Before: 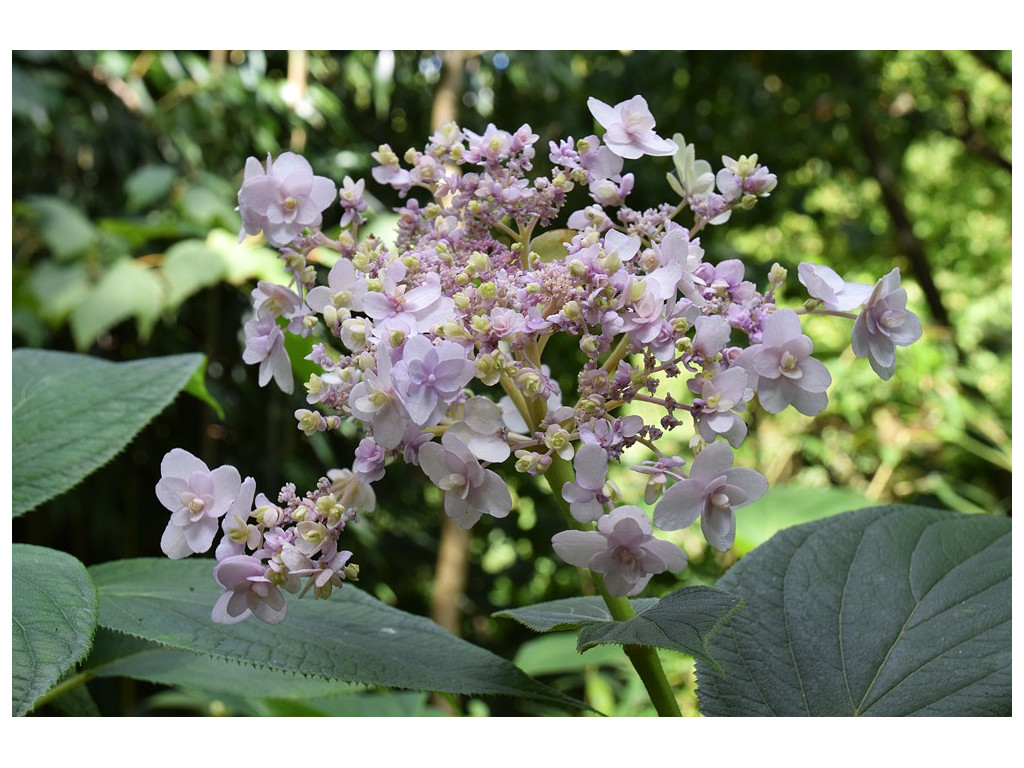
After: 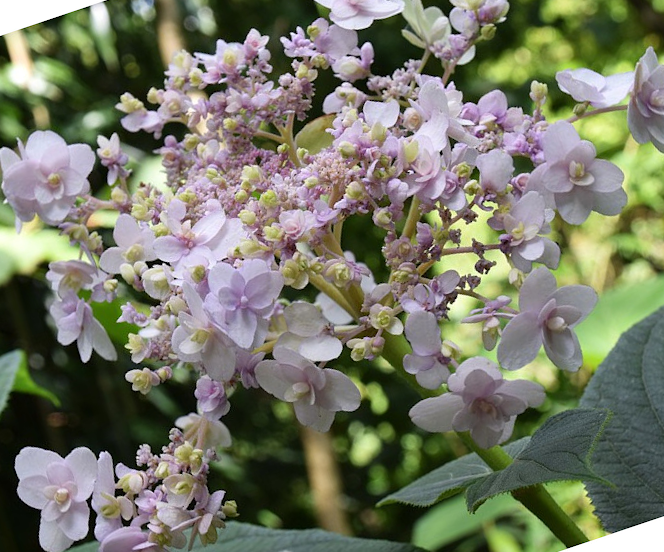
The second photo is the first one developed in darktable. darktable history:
crop and rotate: angle 18.6°, left 6.866%, right 4.028%, bottom 1.173%
